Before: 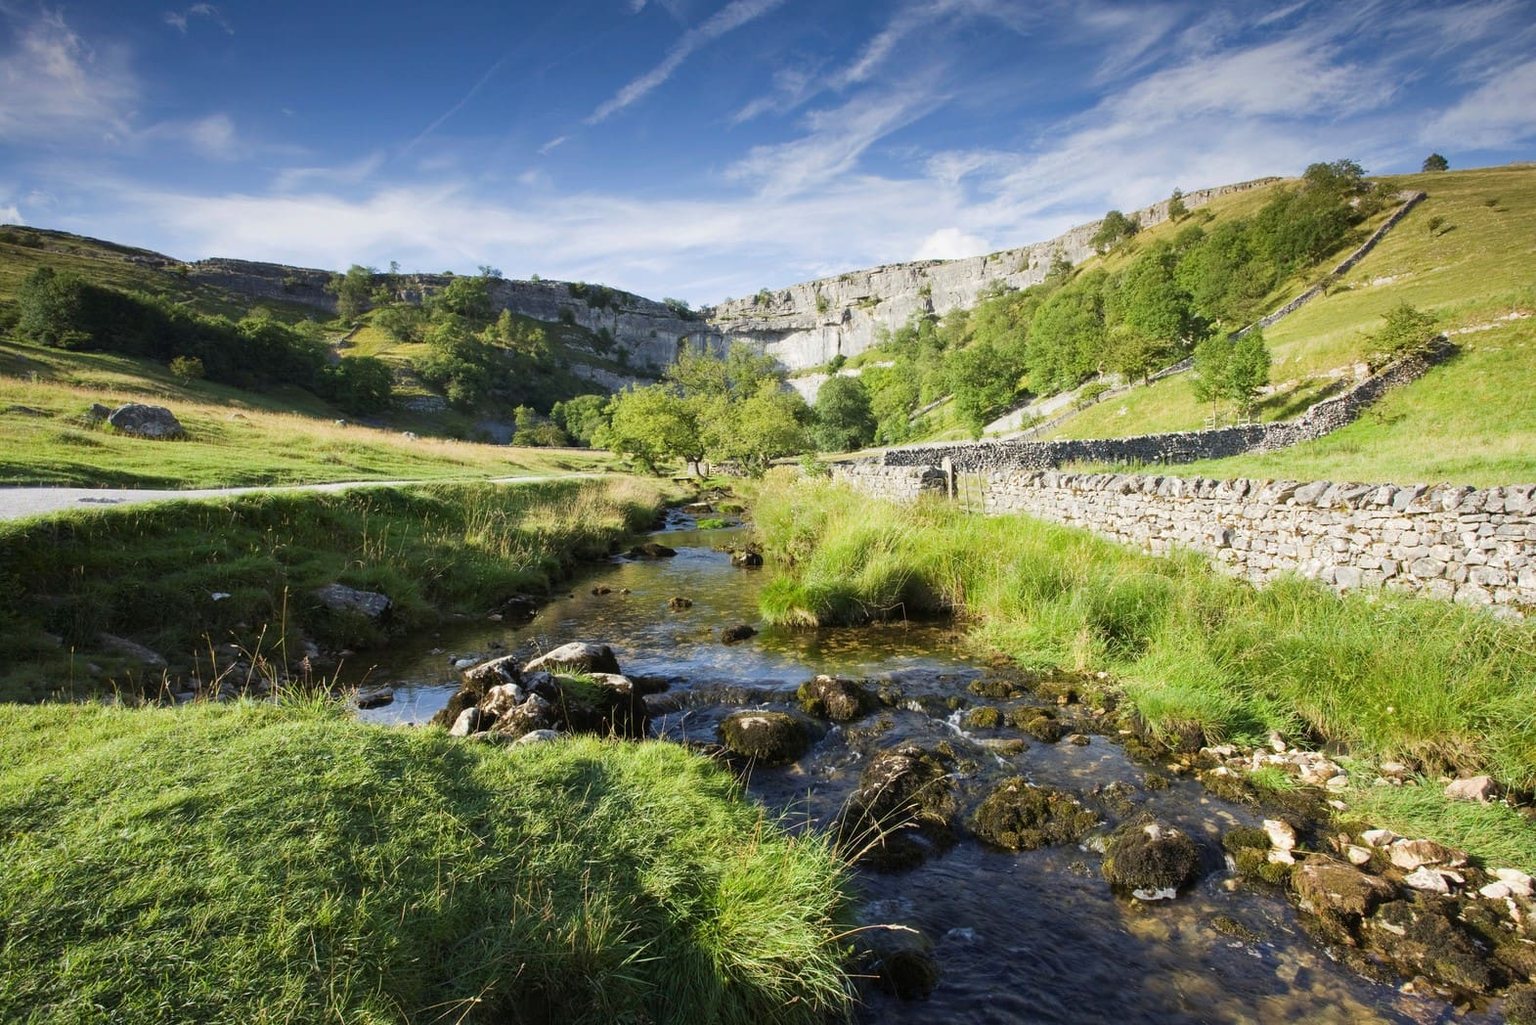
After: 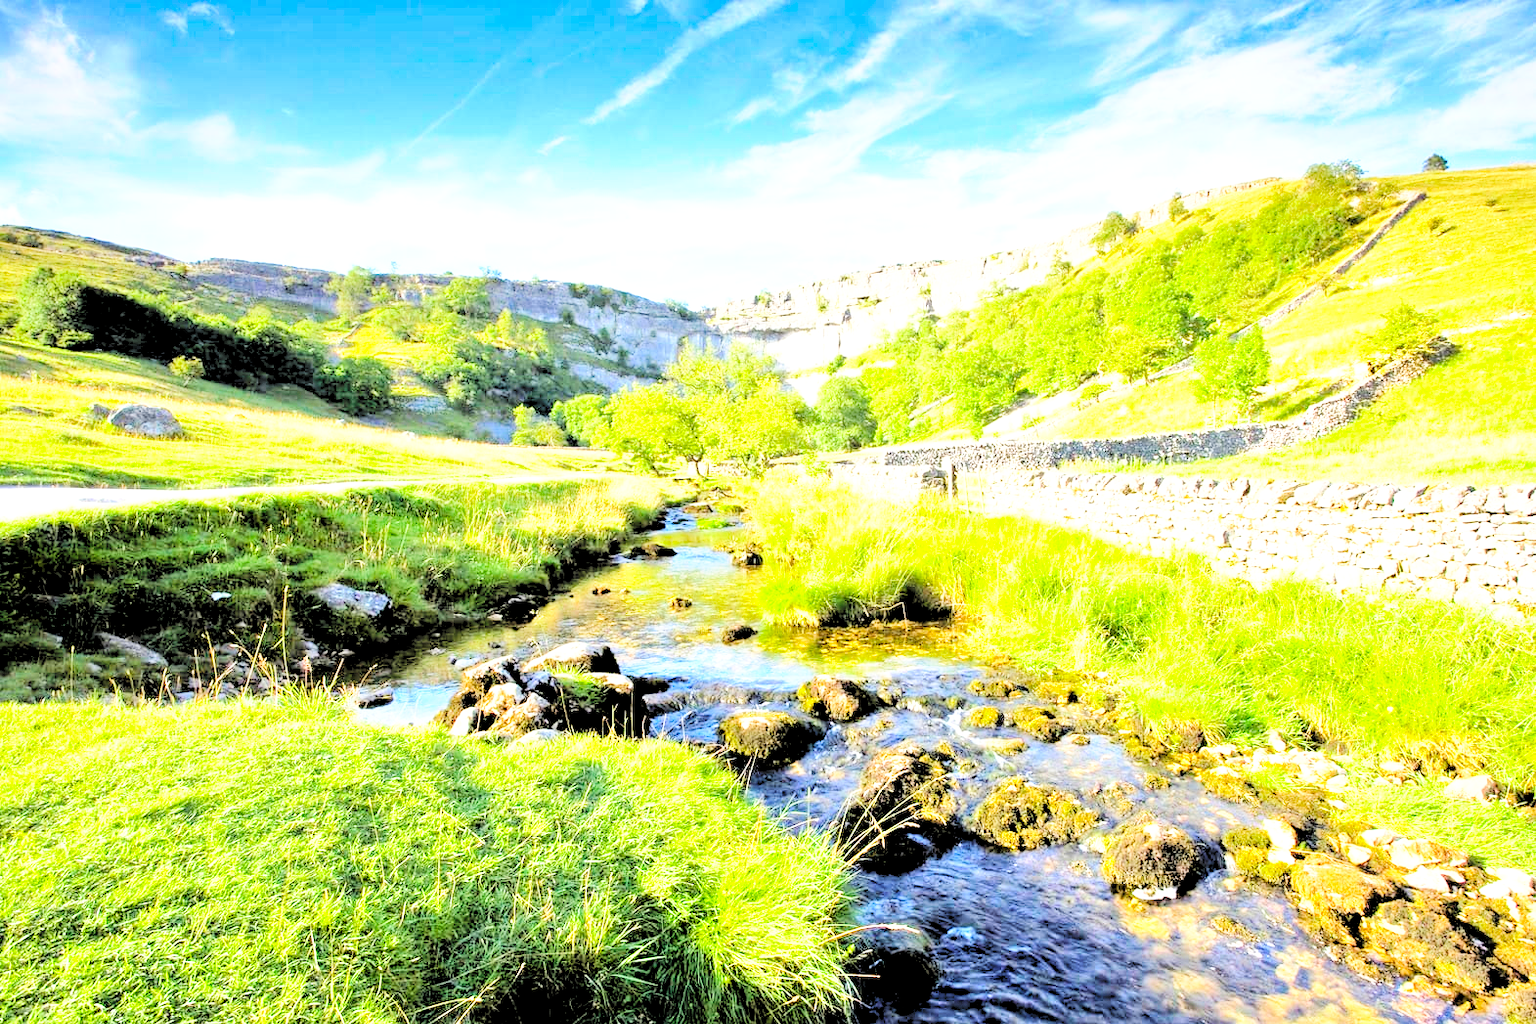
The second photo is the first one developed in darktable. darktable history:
color balance: contrast 10%
exposure: black level correction 0, exposure 0.6 EV, compensate exposure bias true, compensate highlight preservation false
tone equalizer: -7 EV 0.15 EV, -6 EV 0.6 EV, -5 EV 1.15 EV, -4 EV 1.33 EV, -3 EV 1.15 EV, -2 EV 0.6 EV, -1 EV 0.15 EV, mask exposure compensation -0.5 EV
color balance rgb: linear chroma grading › global chroma 3.45%, perceptual saturation grading › global saturation 11.24%, perceptual brilliance grading › global brilliance 3.04%, global vibrance 2.8%
tone curve: curves: ch0 [(0, 0) (0.003, 0.005) (0.011, 0.016) (0.025, 0.036) (0.044, 0.071) (0.069, 0.112) (0.1, 0.149) (0.136, 0.187) (0.177, 0.228) (0.224, 0.272) (0.277, 0.32) (0.335, 0.374) (0.399, 0.429) (0.468, 0.479) (0.543, 0.538) (0.623, 0.609) (0.709, 0.697) (0.801, 0.789) (0.898, 0.876) (1, 1)], preserve colors none
contrast brightness saturation: contrast 0.2, brightness 0.16, saturation 0.22
rgb levels: levels [[0.029, 0.461, 0.922], [0, 0.5, 1], [0, 0.5, 1]]
base curve: curves: ch0 [(0, 0) (0.028, 0.03) (0.121, 0.232) (0.46, 0.748) (0.859, 0.968) (1, 1)], preserve colors none
